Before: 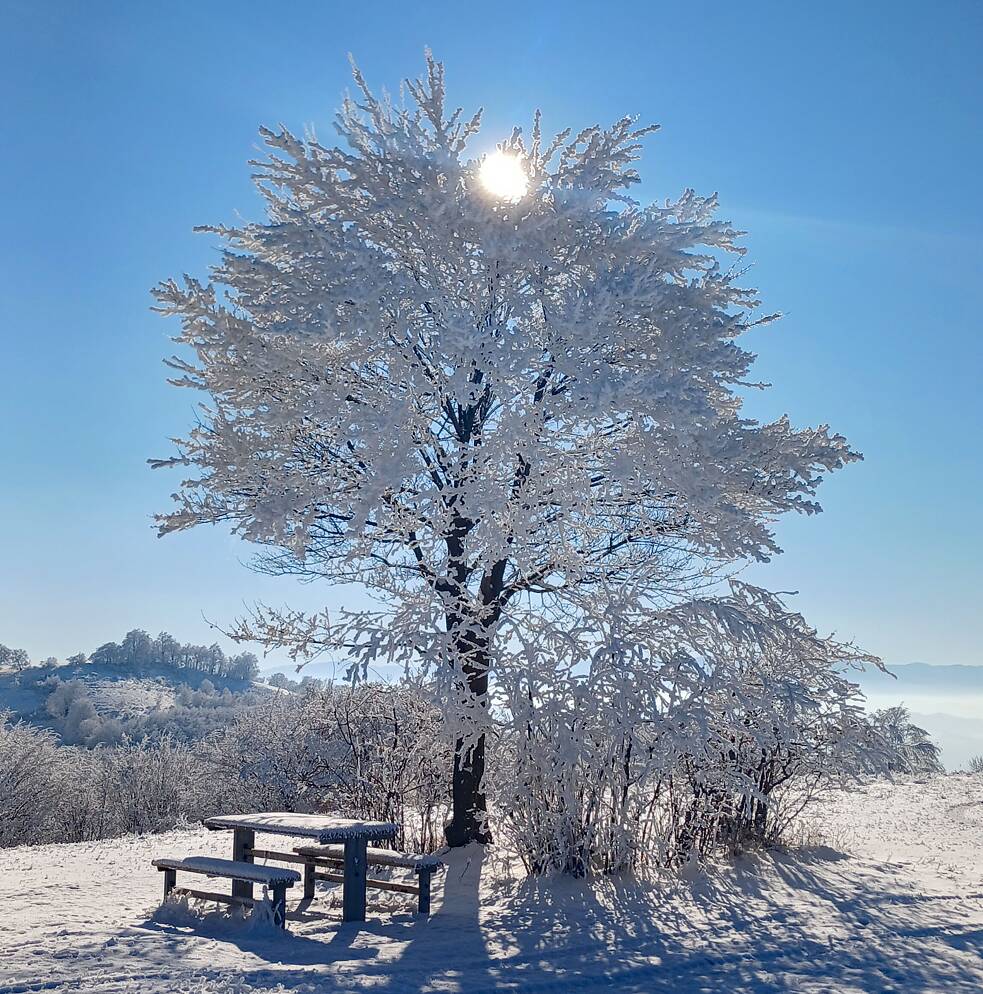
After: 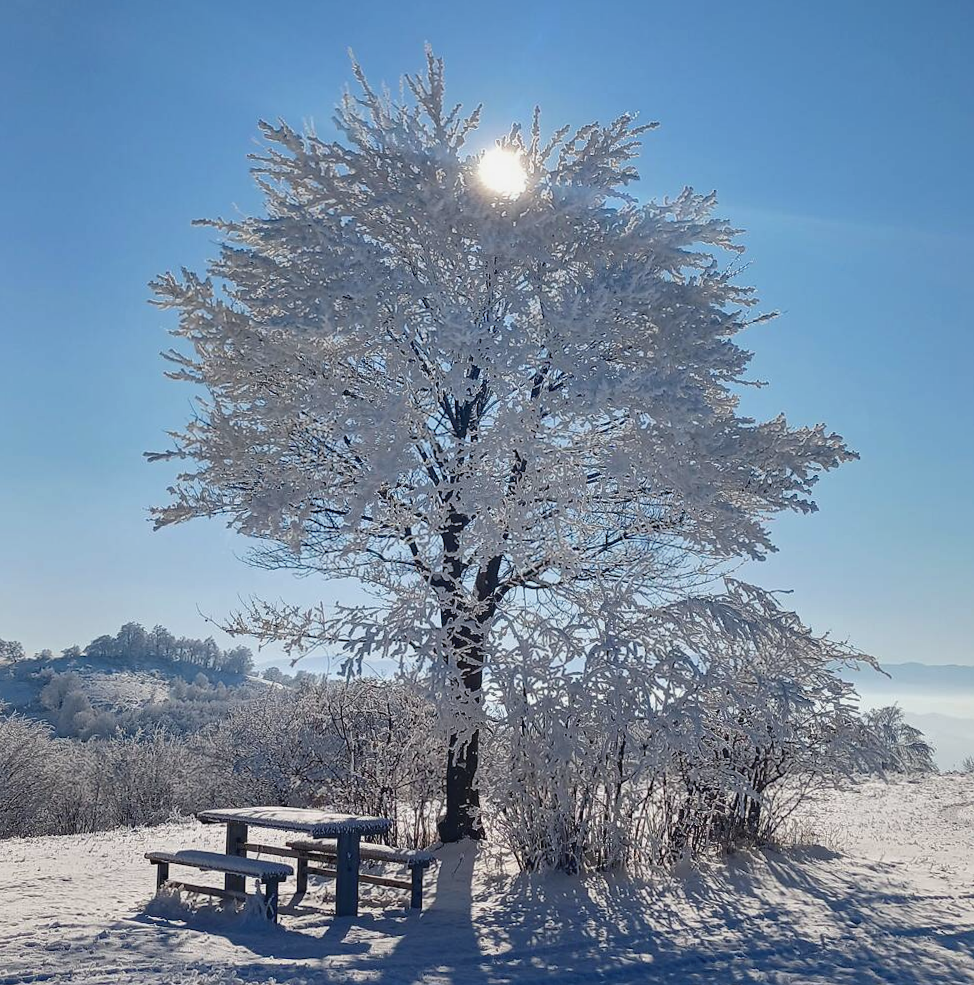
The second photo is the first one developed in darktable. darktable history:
contrast brightness saturation: contrast -0.08, brightness -0.04, saturation -0.11
crop and rotate: angle -0.5°
